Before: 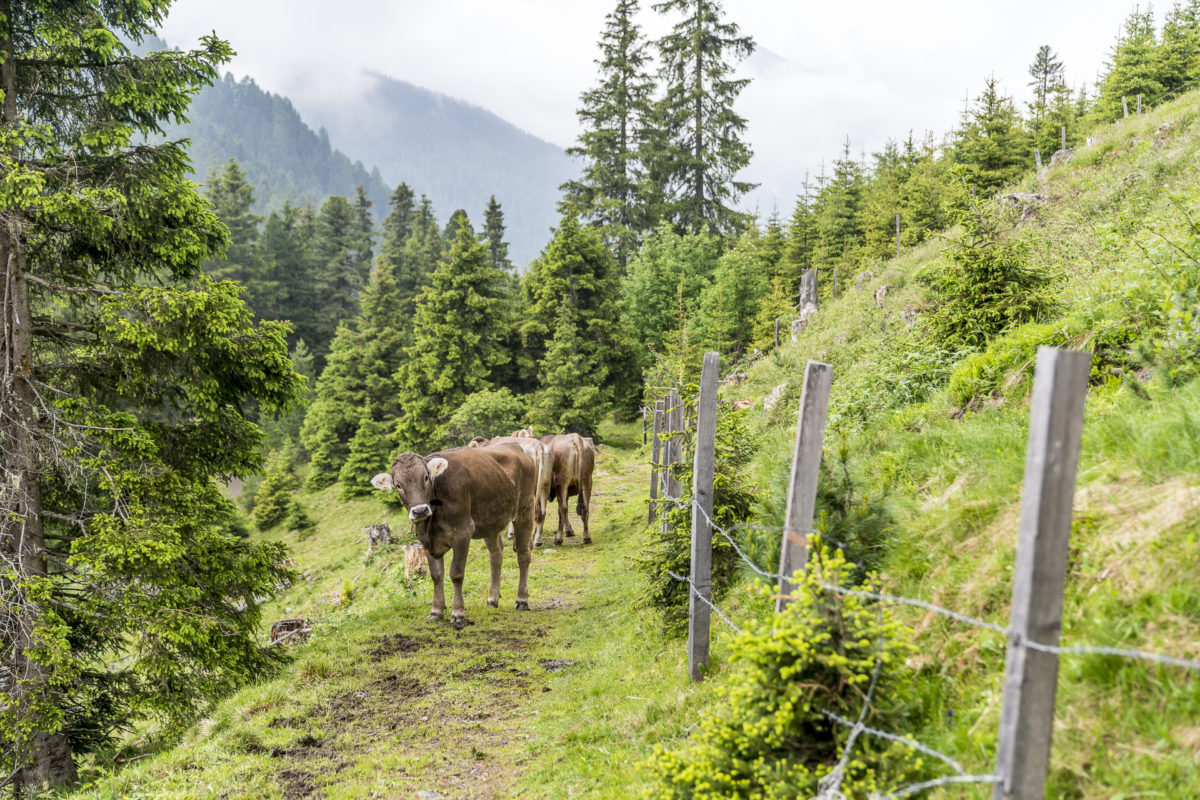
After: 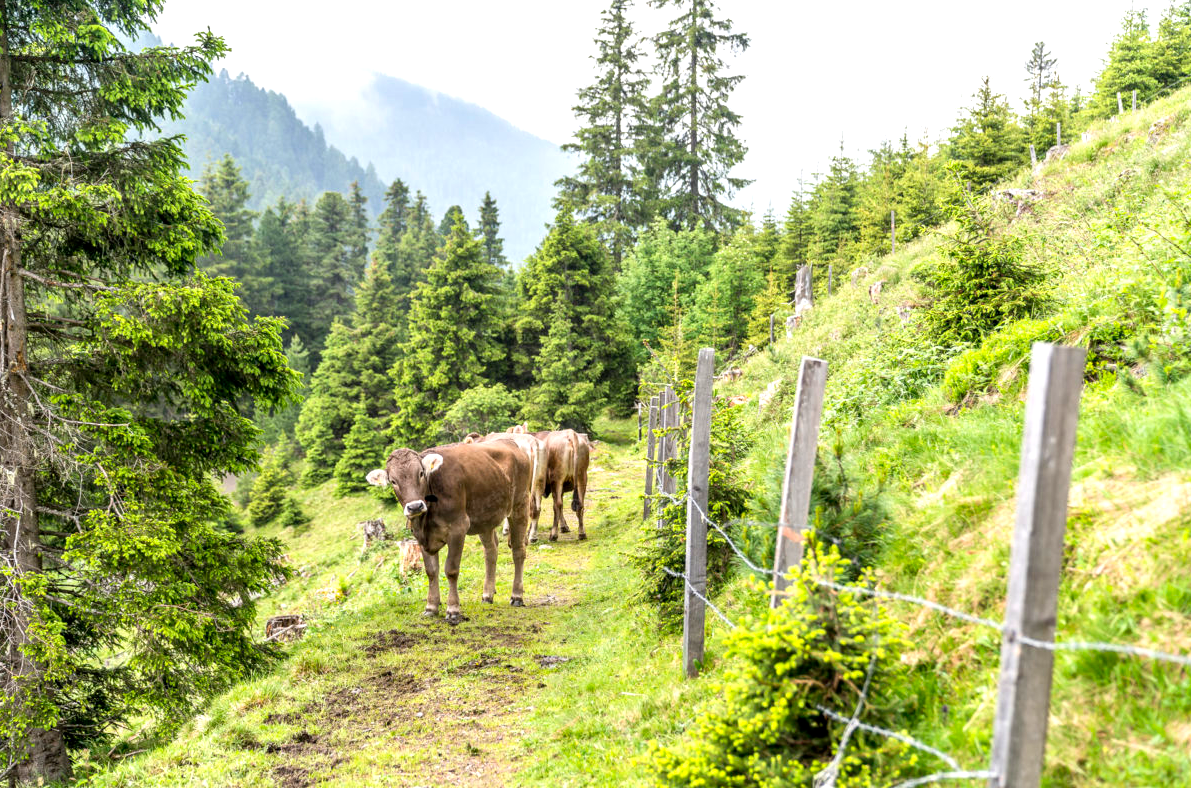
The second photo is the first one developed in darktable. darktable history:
crop: left 0.485%, top 0.528%, right 0.209%, bottom 0.943%
exposure: exposure 0.609 EV, compensate highlight preservation false
